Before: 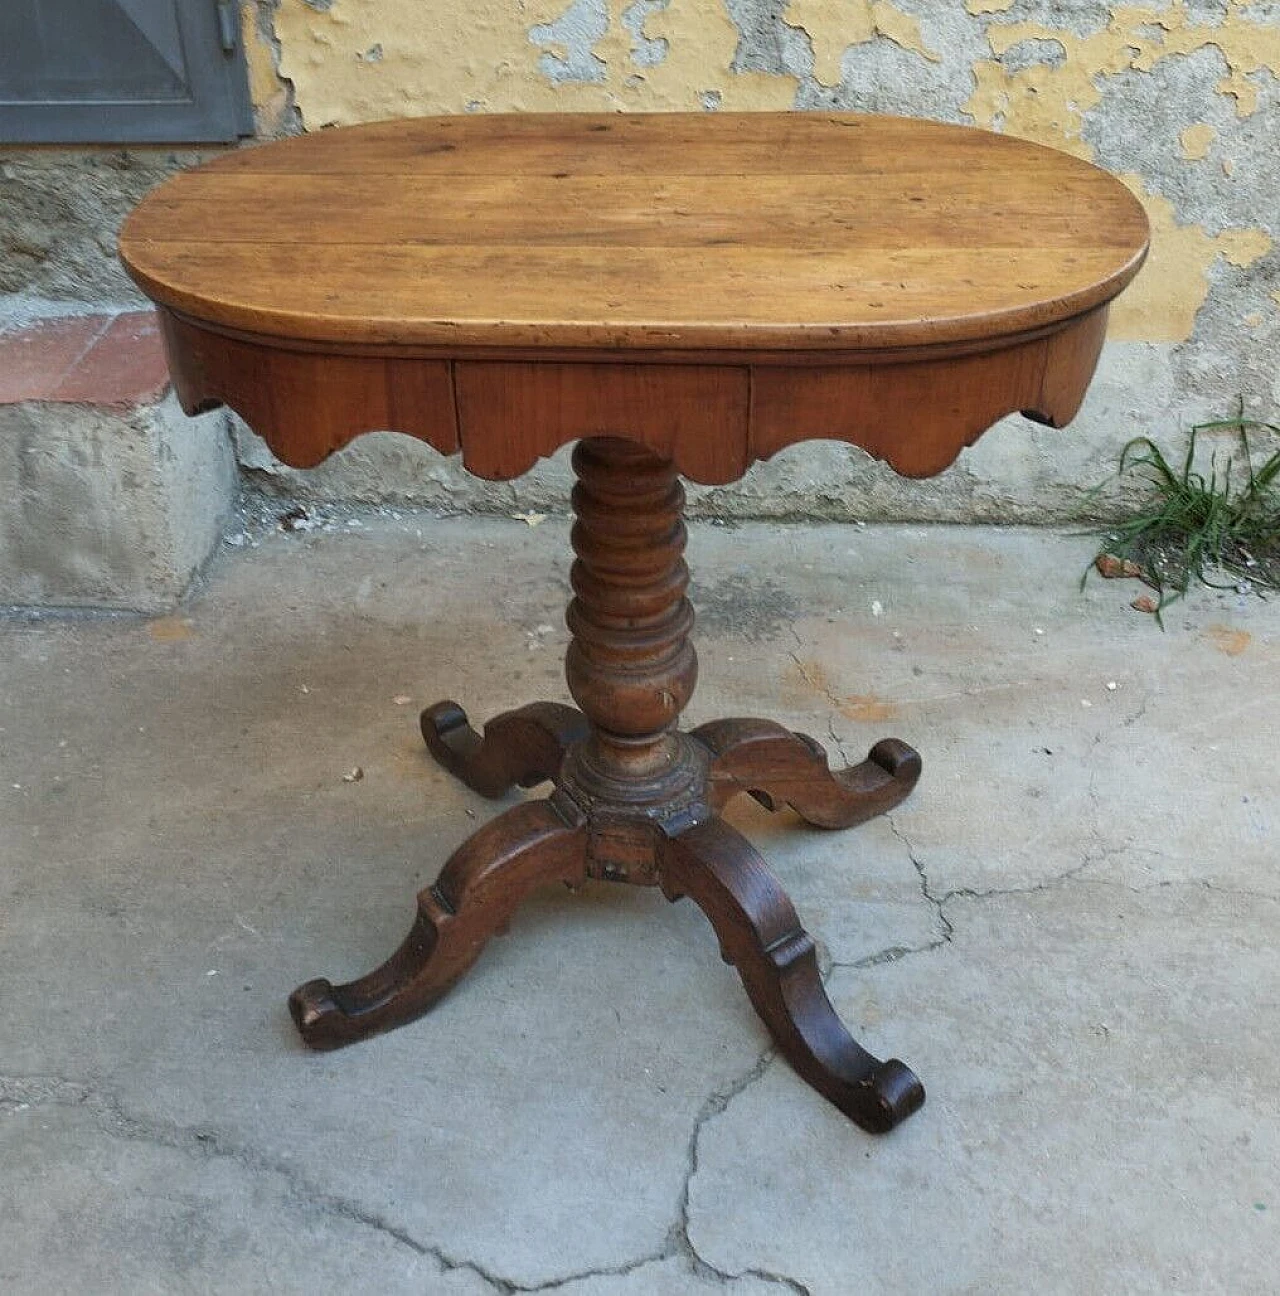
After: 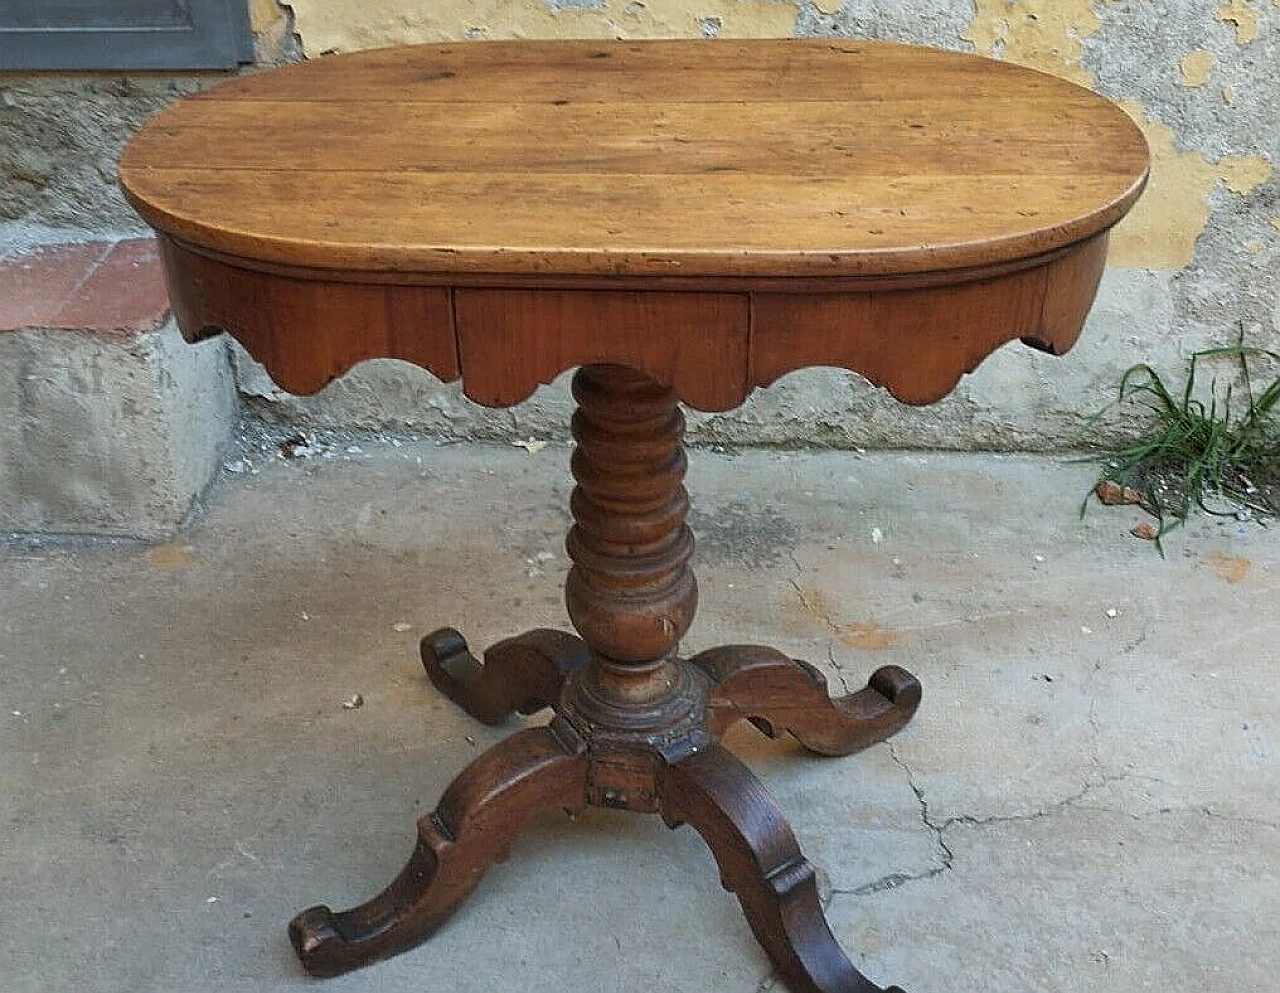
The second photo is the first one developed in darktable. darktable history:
sharpen: on, module defaults
crop: top 5.667%, bottom 17.637%
